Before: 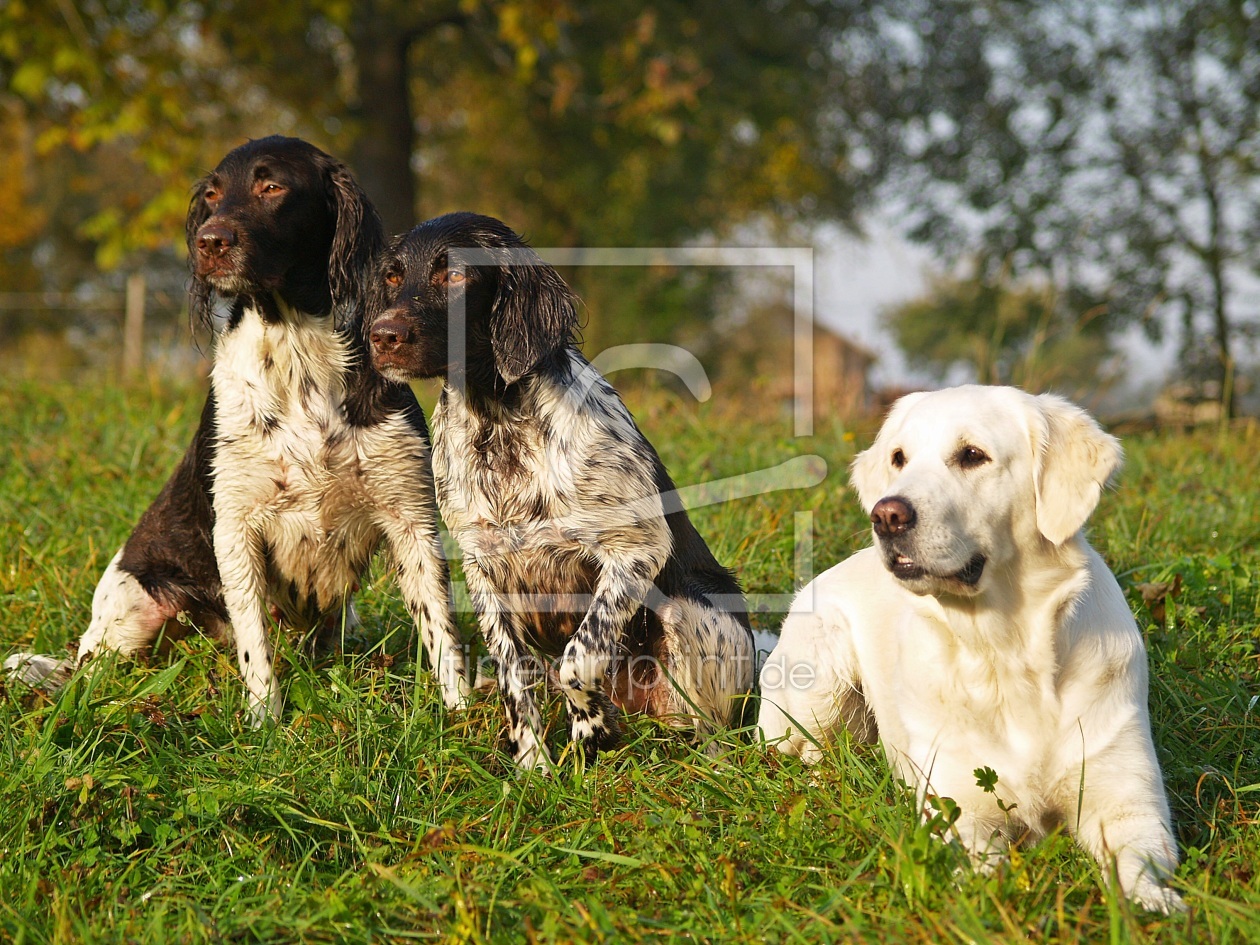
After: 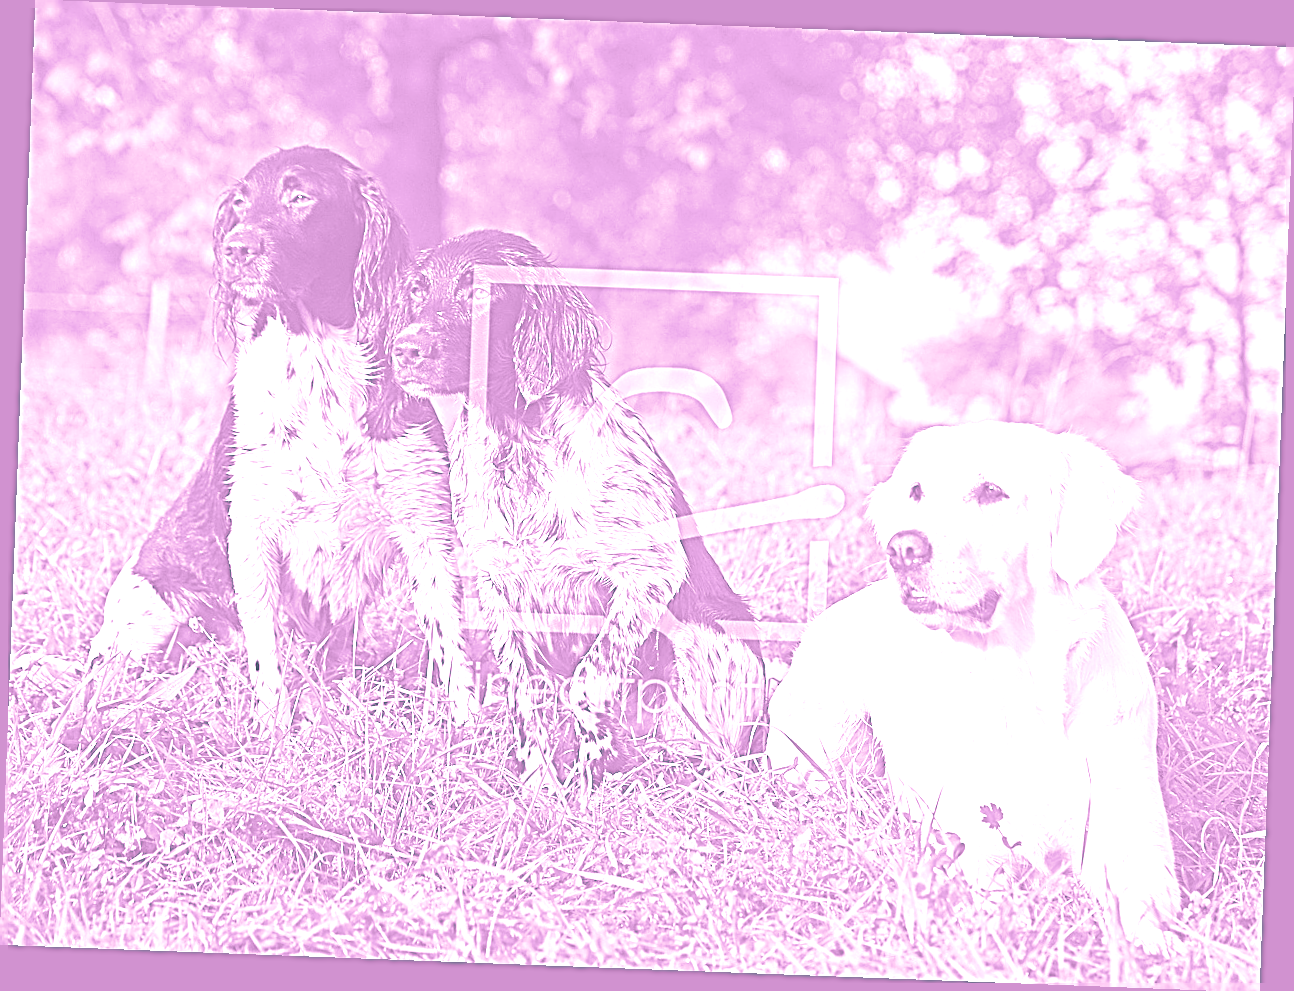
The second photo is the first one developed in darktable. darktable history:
color correction: highlights a* 1.59, highlights b* -1.7, saturation 2.48
colorize: hue 331.2°, saturation 75%, source mix 30.28%, lightness 70.52%, version 1
split-toning: shadows › hue 186.43°, highlights › hue 49.29°, compress 30.29%
rotate and perspective: rotation 2.17°, automatic cropping off
sharpen: radius 3.158, amount 1.731
exposure: black level correction 0, exposure 1.3 EV, compensate highlight preservation false
